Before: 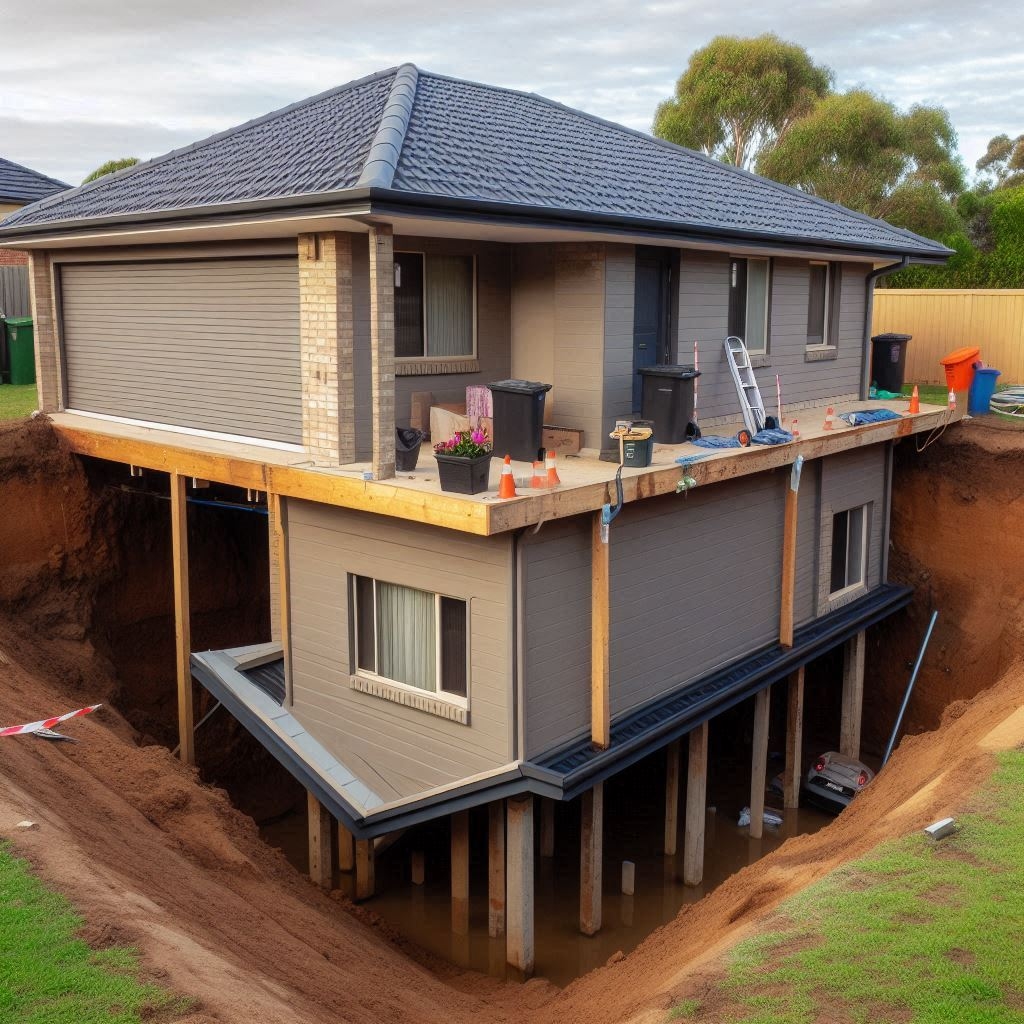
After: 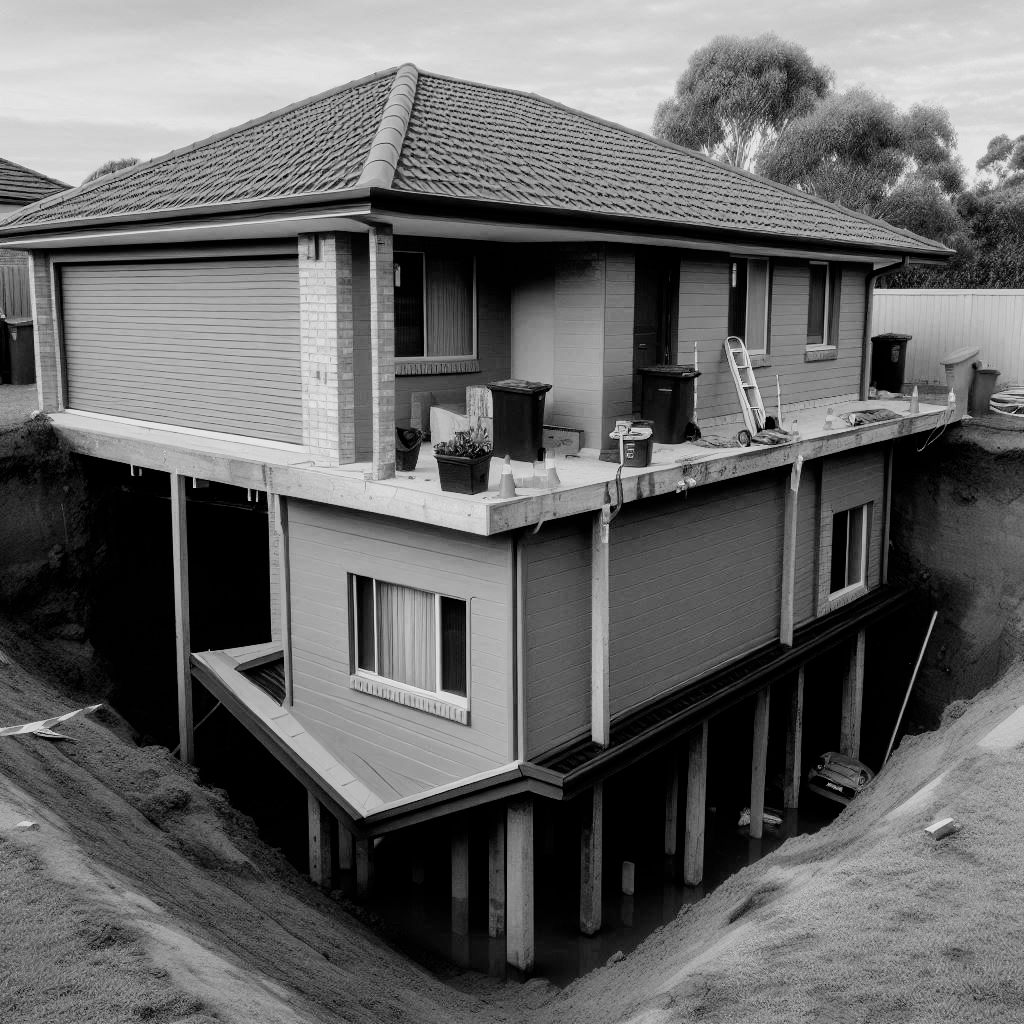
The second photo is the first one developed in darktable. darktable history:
filmic rgb: black relative exposure -5.08 EV, white relative exposure 3.56 EV, hardness 3.16, contrast 1.3, highlights saturation mix -49.17%, add noise in highlights 0, preserve chrominance luminance Y, color science v3 (2019), use custom middle-gray values true, contrast in highlights soft
